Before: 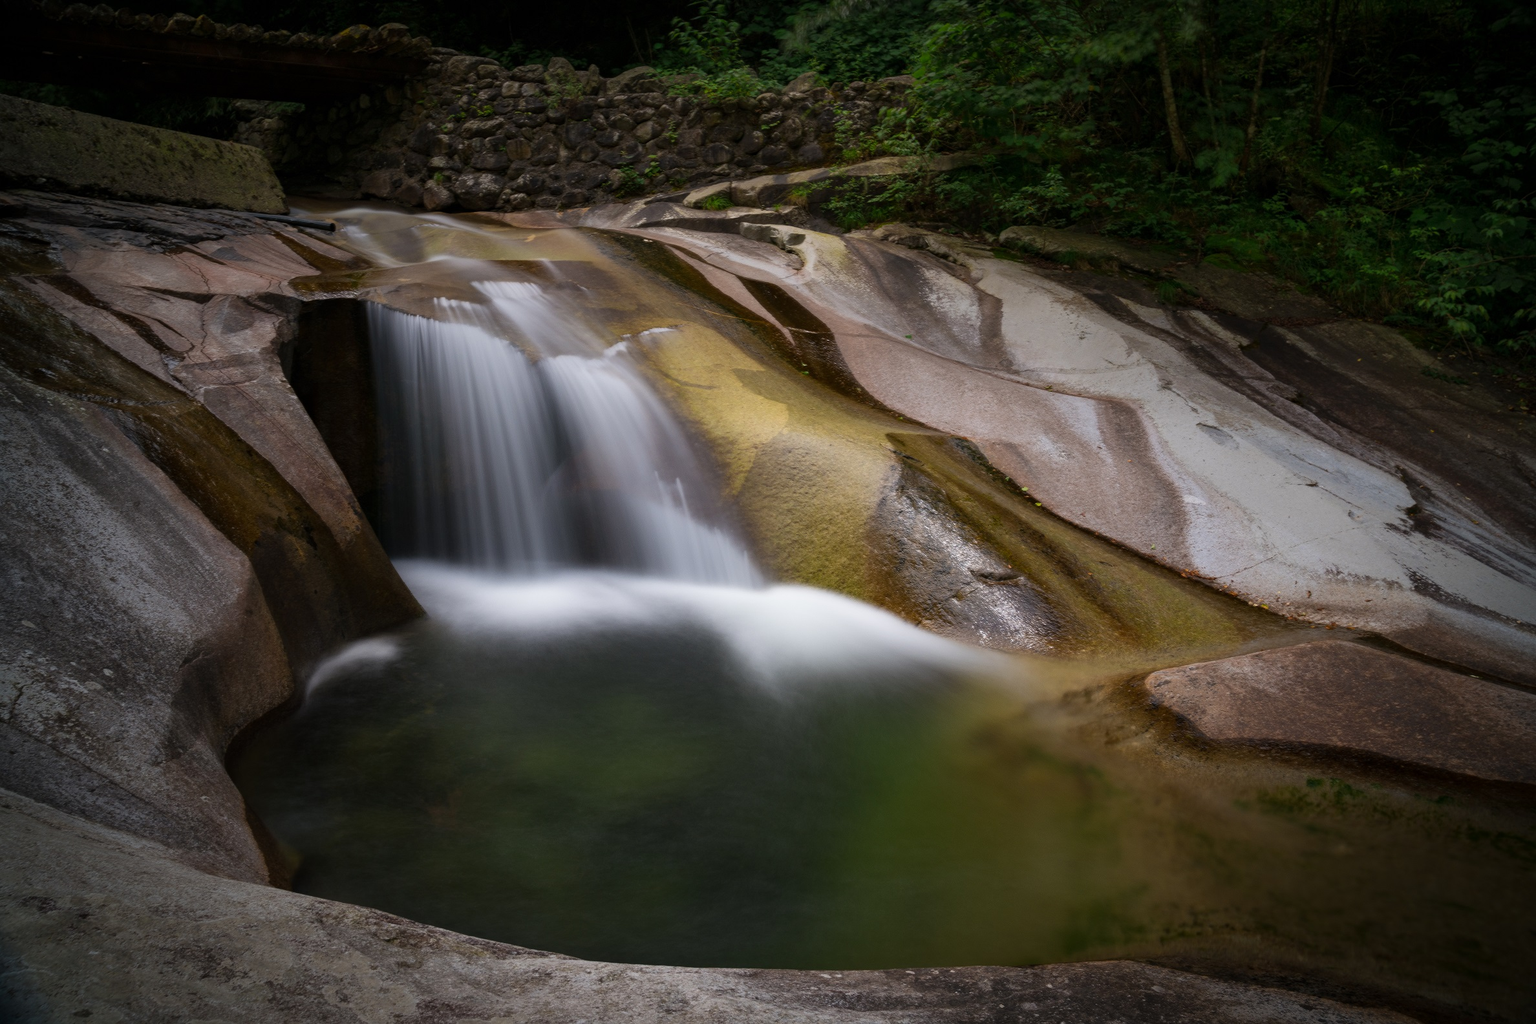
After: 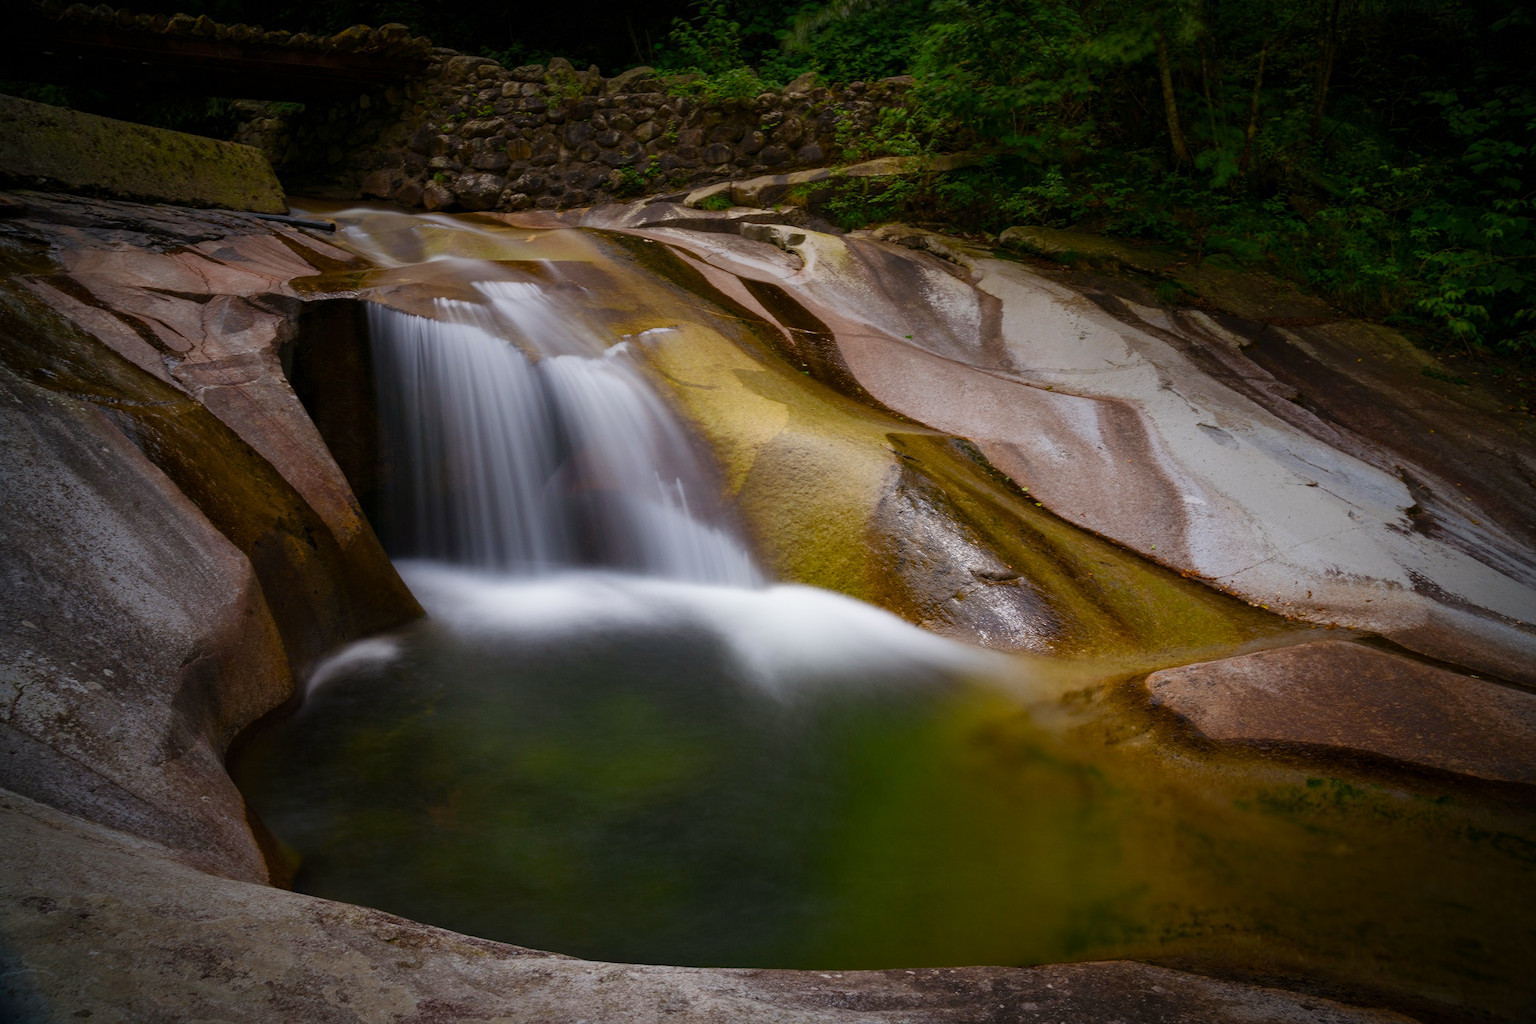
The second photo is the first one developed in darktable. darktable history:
color balance rgb: shadows lift › chroma 1.001%, shadows lift › hue 31.53°, perceptual saturation grading › global saturation 20%, perceptual saturation grading › highlights -25.71%, perceptual saturation grading › shadows 49.952%, global vibrance 9.482%
